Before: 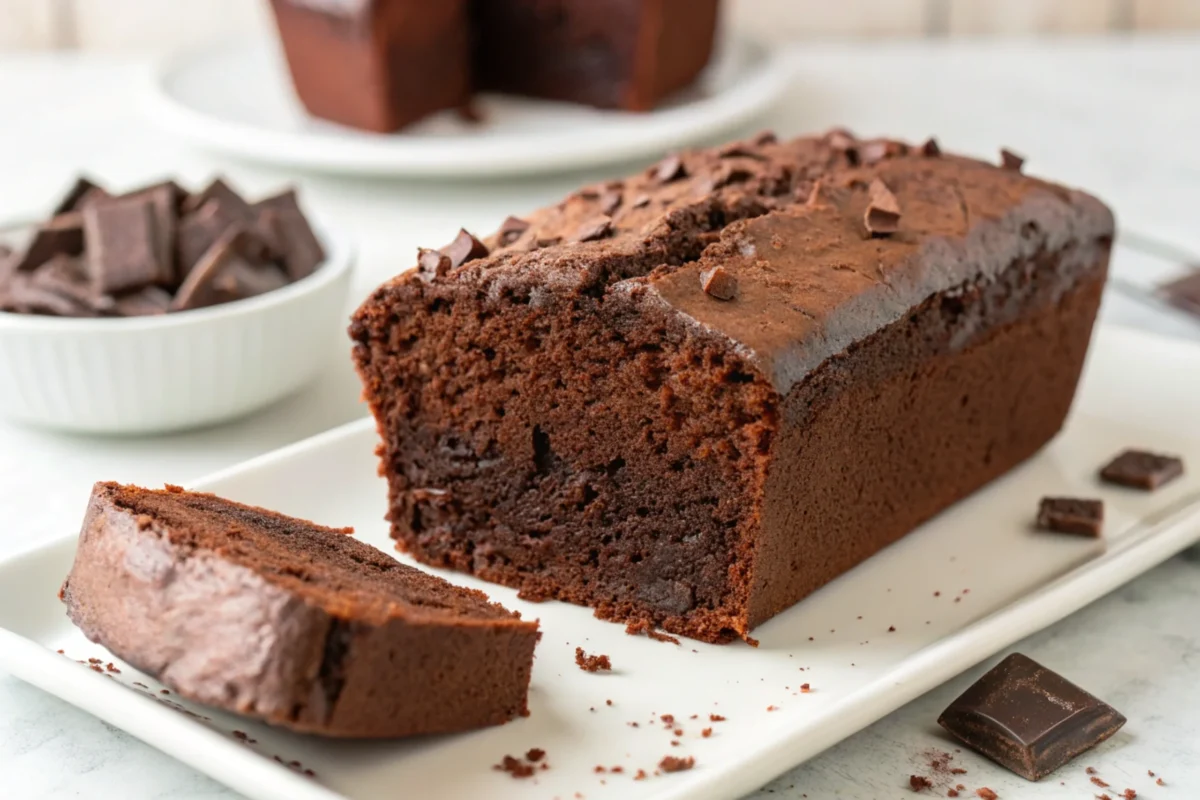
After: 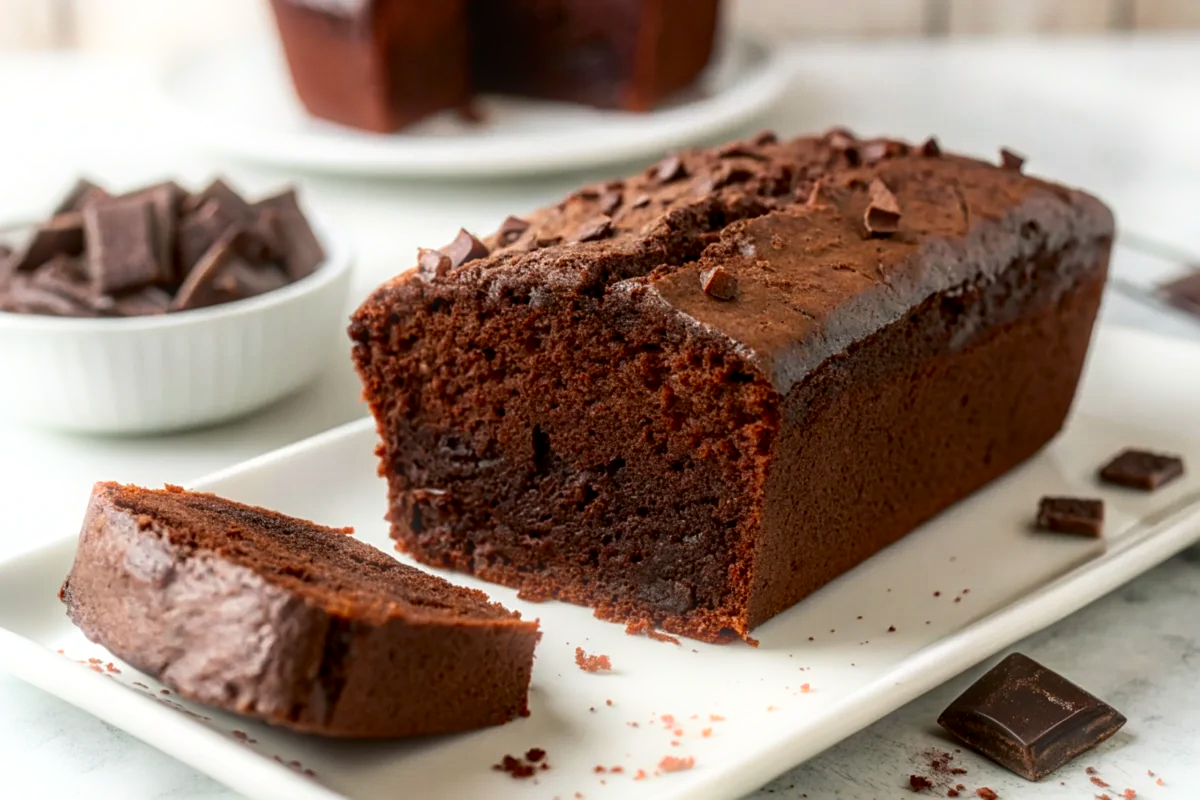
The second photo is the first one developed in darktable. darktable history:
local contrast: on, module defaults
sharpen: amount 0.2
bloom: size 5%, threshold 95%, strength 15%
contrast brightness saturation: brightness -0.2, saturation 0.08
